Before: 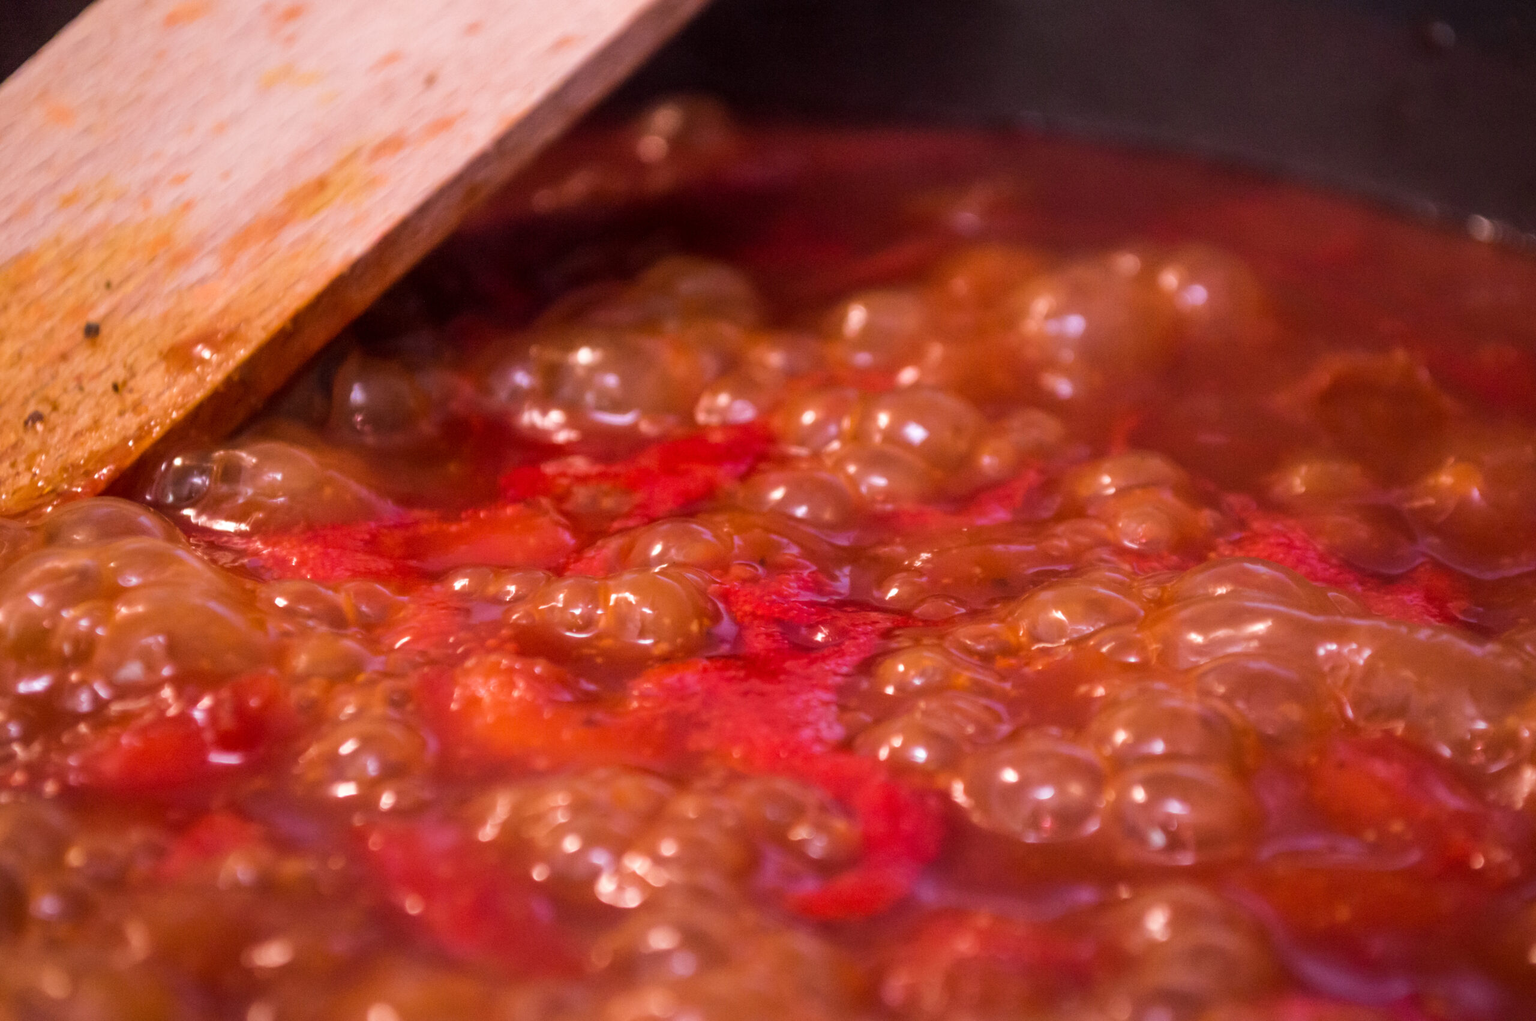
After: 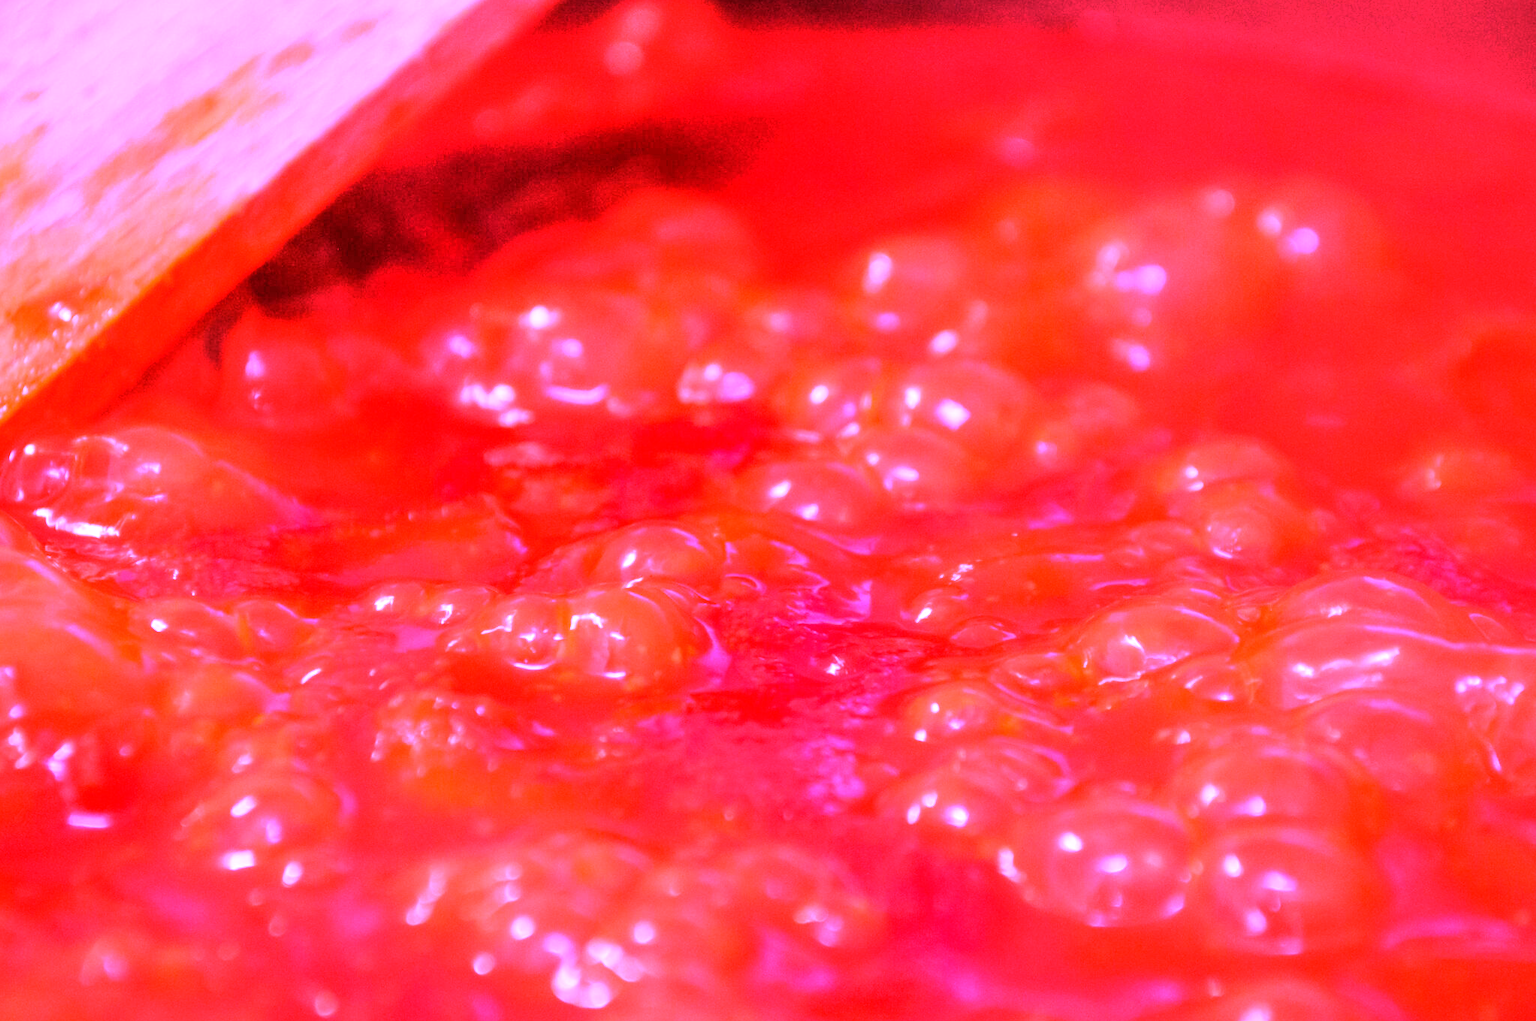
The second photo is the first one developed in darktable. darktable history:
white balance: red 4.26, blue 1.802
crop and rotate: left 10.071%, top 10.071%, right 10.02%, bottom 10.02%
